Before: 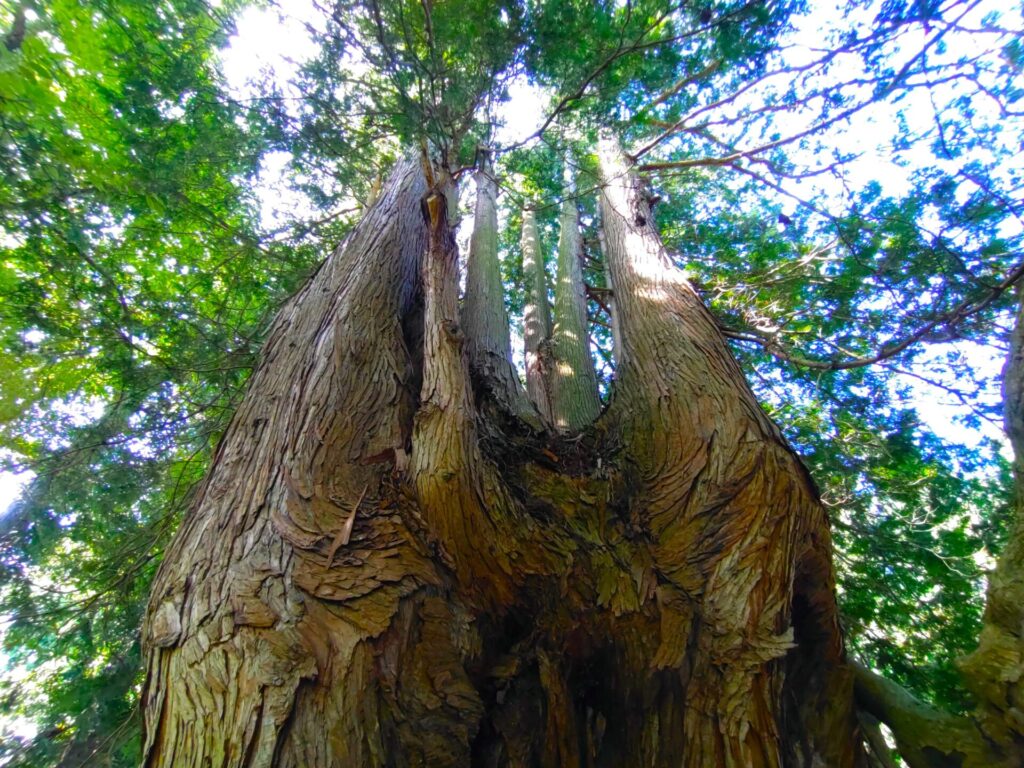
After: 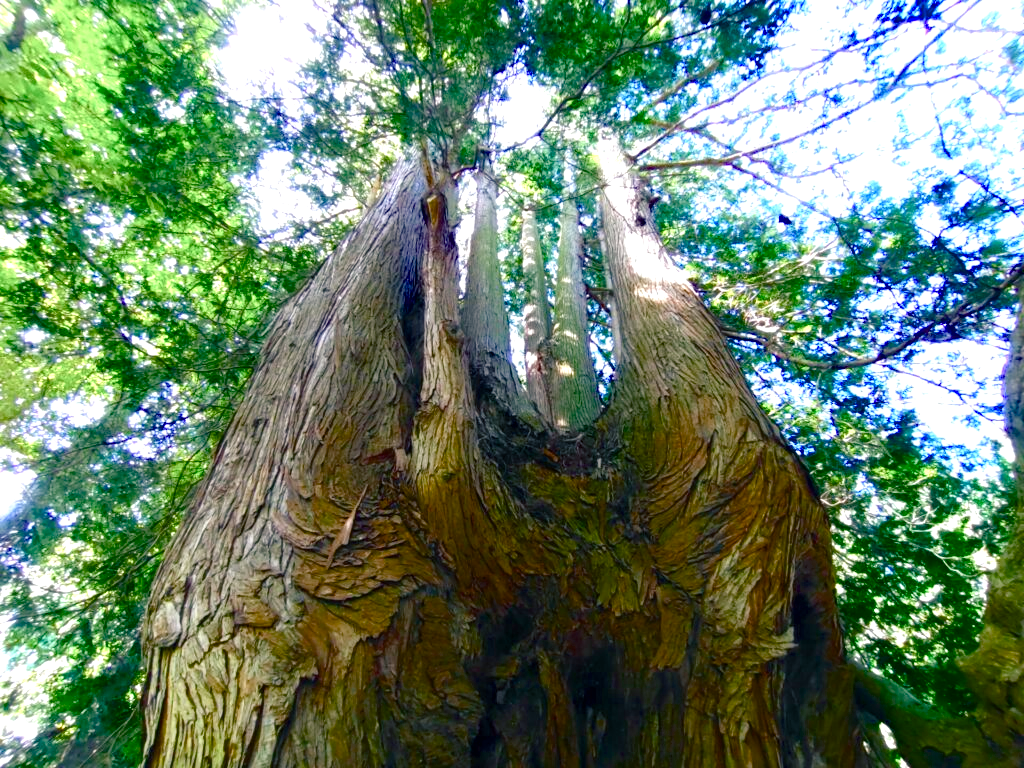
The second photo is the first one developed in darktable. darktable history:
exposure: exposure 0.564 EV, compensate highlight preservation false
color balance rgb: shadows lift › chroma 7.282%, shadows lift › hue 243.69°, perceptual saturation grading › global saturation 20%, perceptual saturation grading › highlights -50.262%, perceptual saturation grading › shadows 30.827%, global vibrance 16.449%, saturation formula JzAzBz (2021)
